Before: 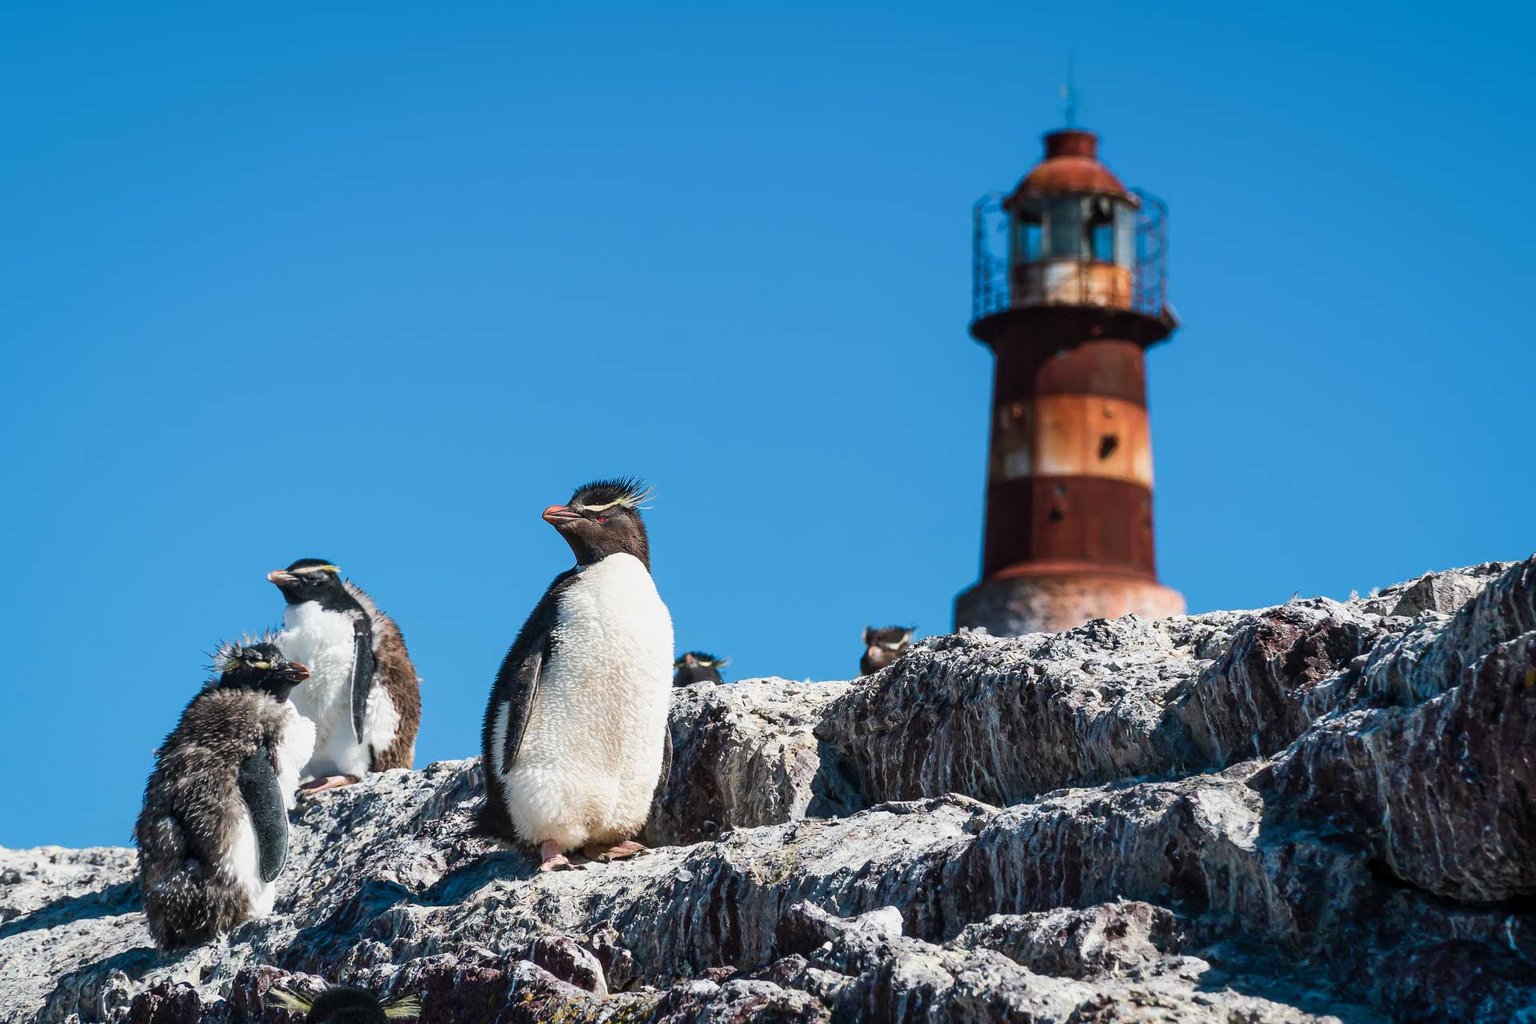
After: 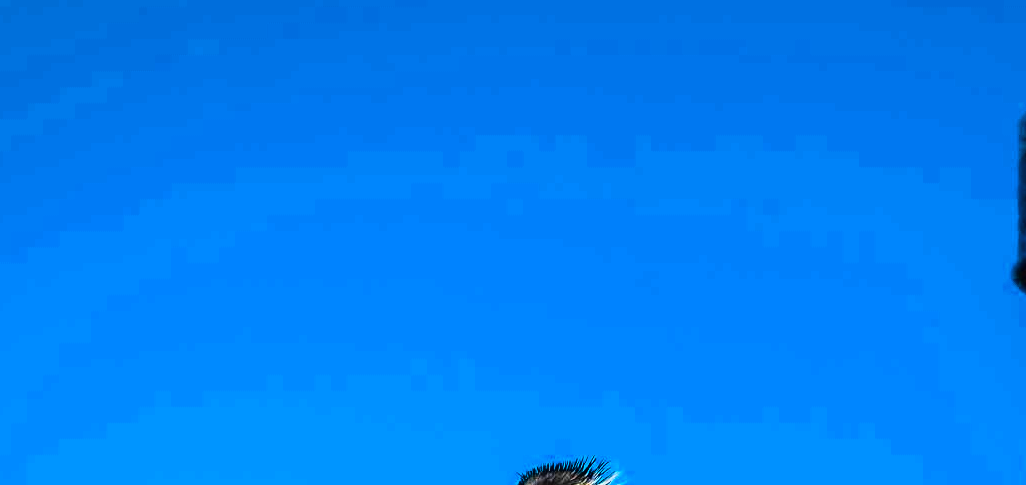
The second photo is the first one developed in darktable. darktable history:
base curve: curves: ch0 [(0, 0) (0.012, 0.01) (0.073, 0.168) (0.31, 0.711) (0.645, 0.957) (1, 1)]
crop: left 10.29%, top 10.705%, right 36.261%, bottom 51.397%
color balance rgb: perceptual saturation grading › global saturation 39.632%, global vibrance 6.861%, saturation formula JzAzBz (2021)
